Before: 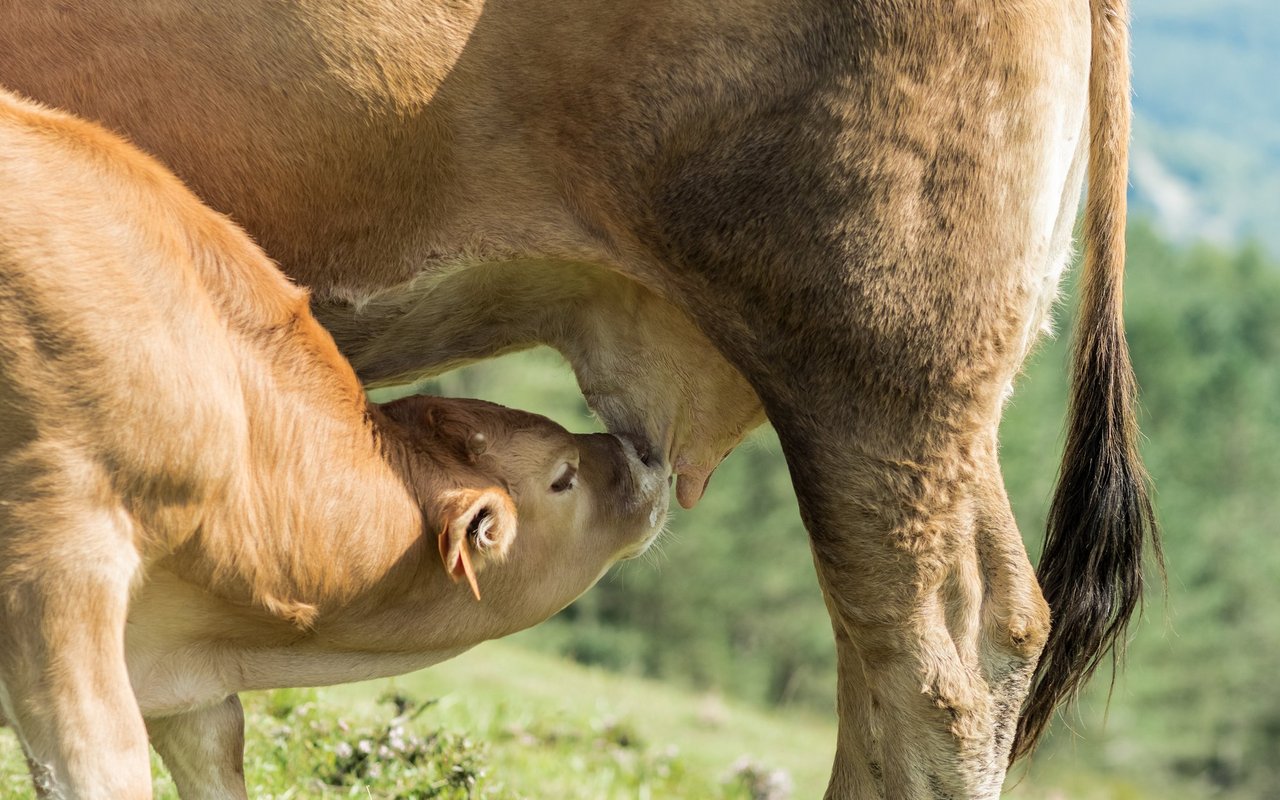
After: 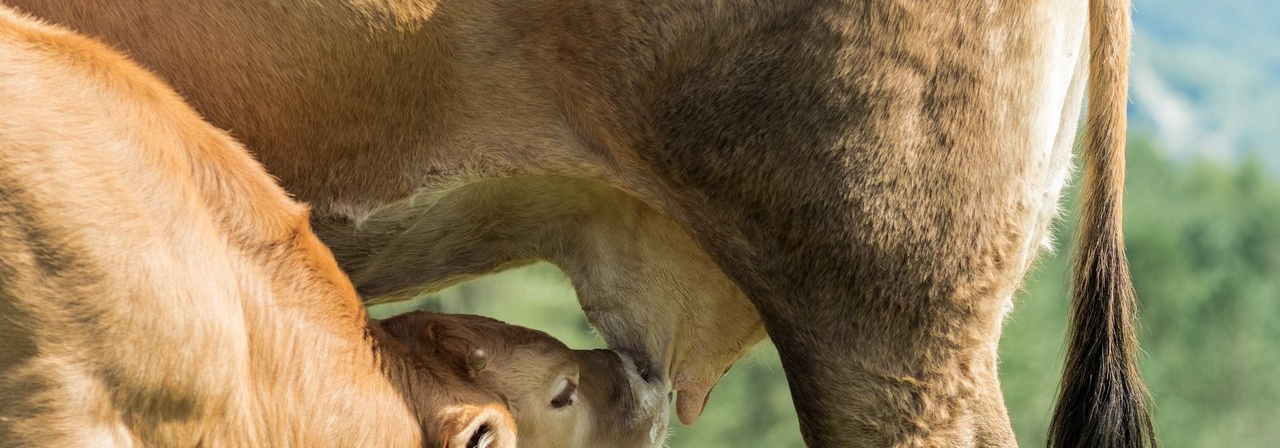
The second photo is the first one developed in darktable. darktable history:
crop and rotate: top 10.605%, bottom 33.274%
exposure: compensate exposure bias true, compensate highlight preservation false
